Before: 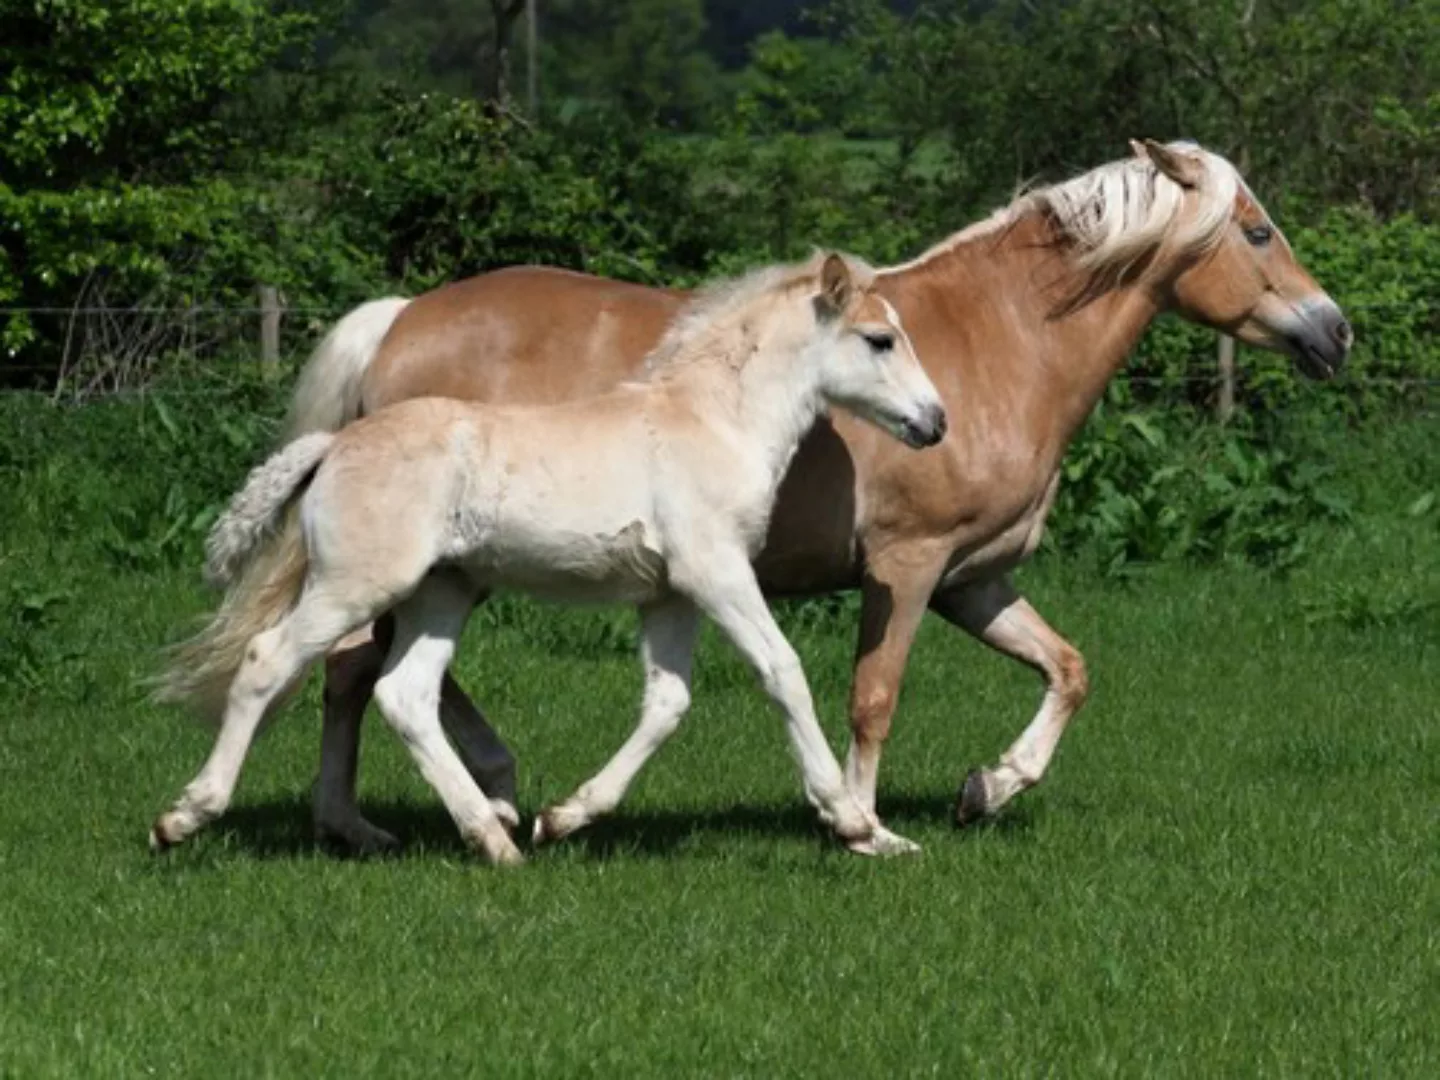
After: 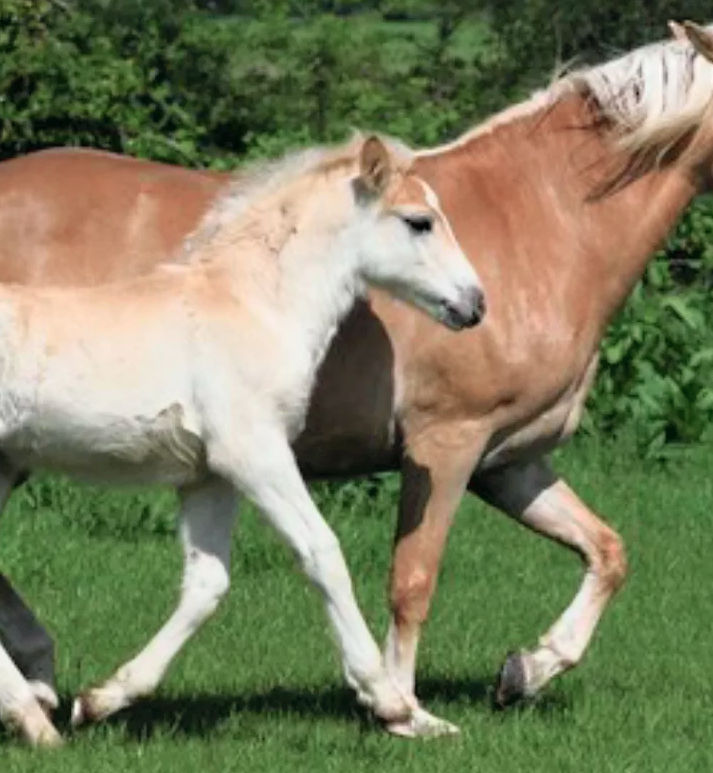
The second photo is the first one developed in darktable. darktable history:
tone curve: curves: ch0 [(0, 0) (0.058, 0.027) (0.214, 0.183) (0.304, 0.288) (0.561, 0.554) (0.687, 0.677) (0.768, 0.768) (0.858, 0.861) (0.986, 0.957)]; ch1 [(0, 0) (0.172, 0.123) (0.312, 0.296) (0.437, 0.429) (0.471, 0.469) (0.502, 0.5) (0.513, 0.515) (0.583, 0.604) (0.631, 0.659) (0.703, 0.721) (0.889, 0.924) (1, 1)]; ch2 [(0, 0) (0.411, 0.424) (0.485, 0.497) (0.502, 0.5) (0.517, 0.511) (0.566, 0.573) (0.622, 0.613) (0.709, 0.677) (1, 1)], color space Lab, independent channels, preserve colors none
crop: left 32.083%, top 10.966%, right 18.37%, bottom 17.421%
contrast brightness saturation: brightness 0.144
exposure: exposure 0.127 EV, compensate highlight preservation false
